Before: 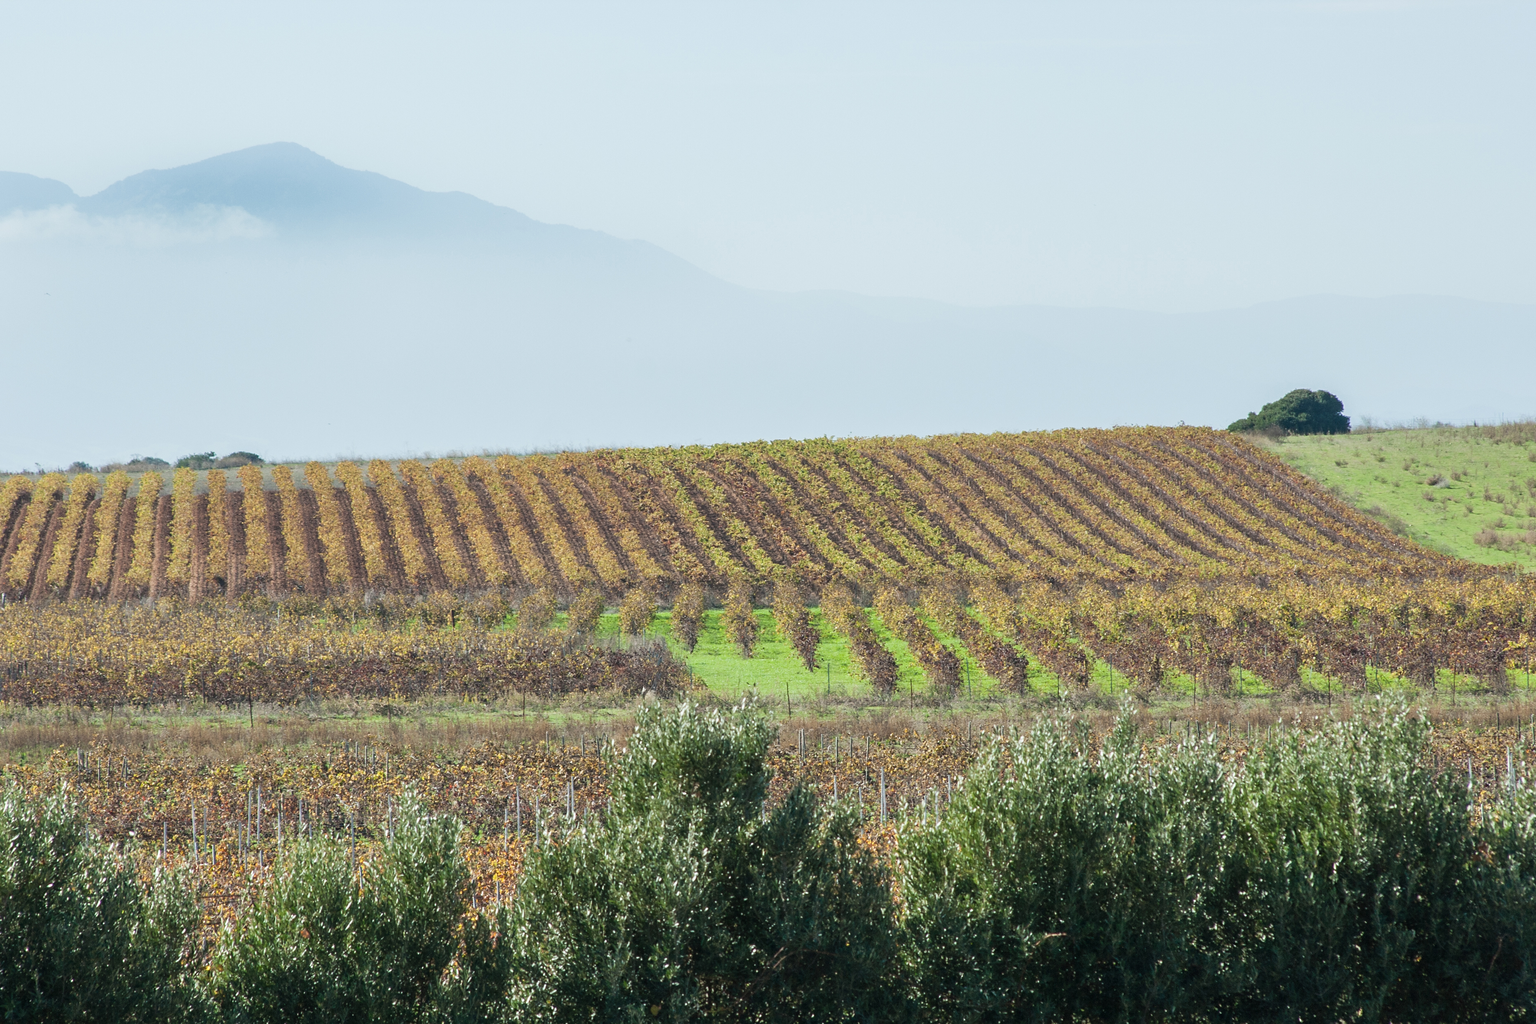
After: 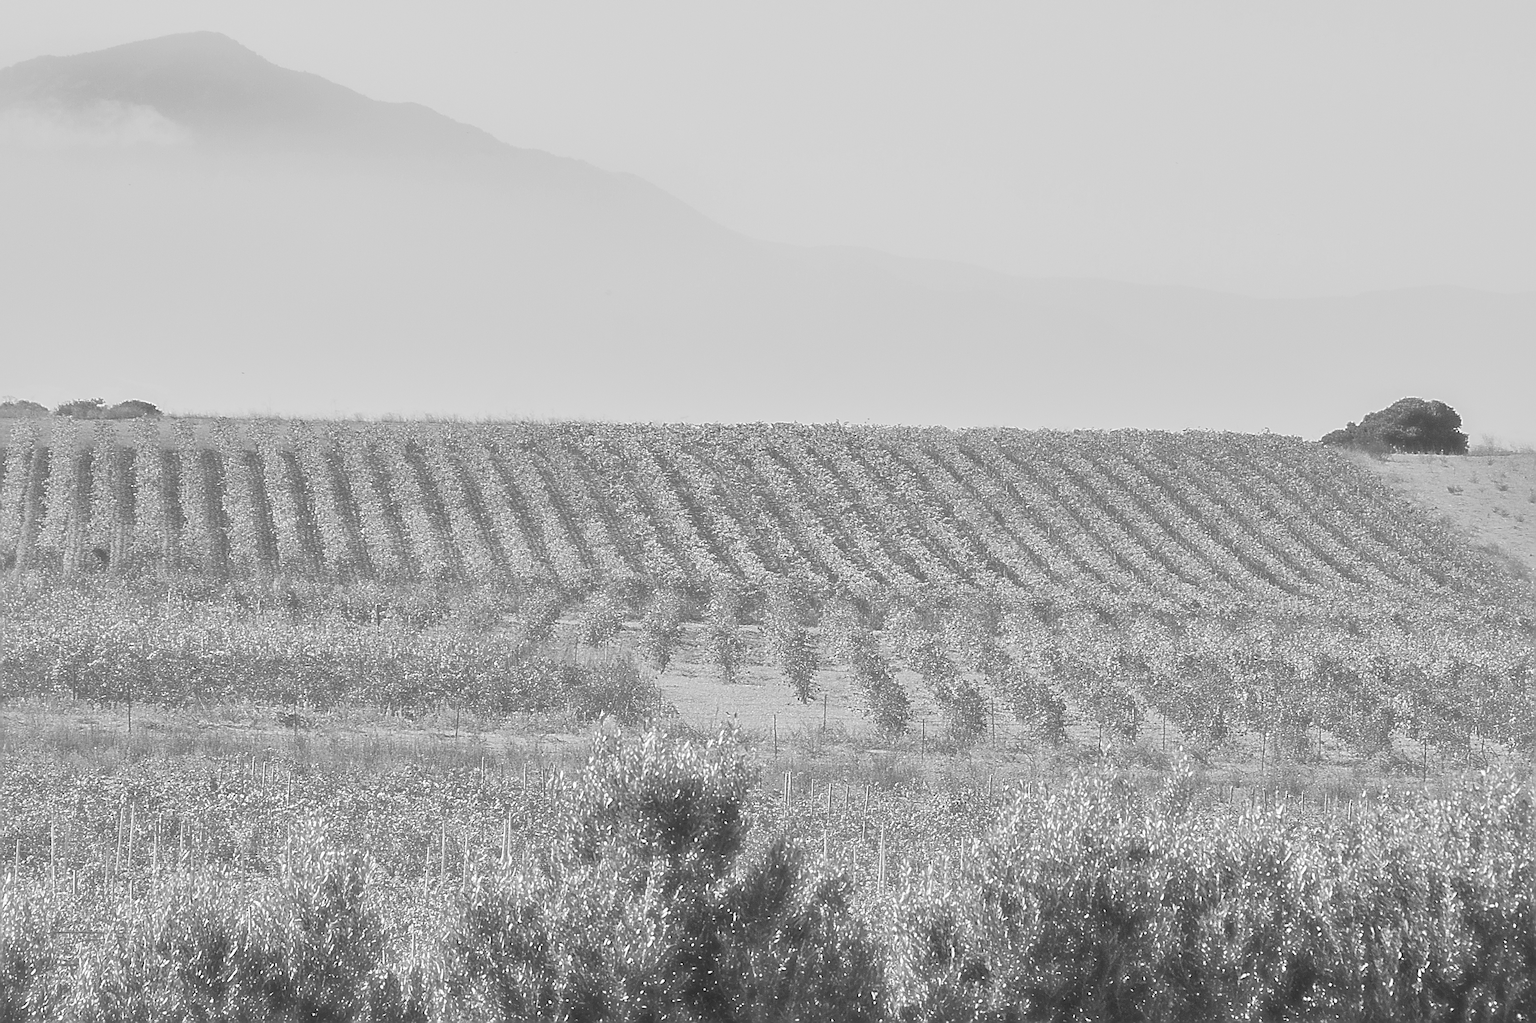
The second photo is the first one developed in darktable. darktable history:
color calibration: output colorfulness [0, 0.315, 0, 0], x 0.341, y 0.355, temperature 5166 K
monochrome: on, module defaults
haze removal: strength -0.9, distance 0.225, compatibility mode true, adaptive false
levels: levels [0, 0.478, 1]
crop and rotate: angle -3.27°, left 5.211%, top 5.211%, right 4.607%, bottom 4.607%
sharpen: amount 1.861
shadows and highlights: on, module defaults
